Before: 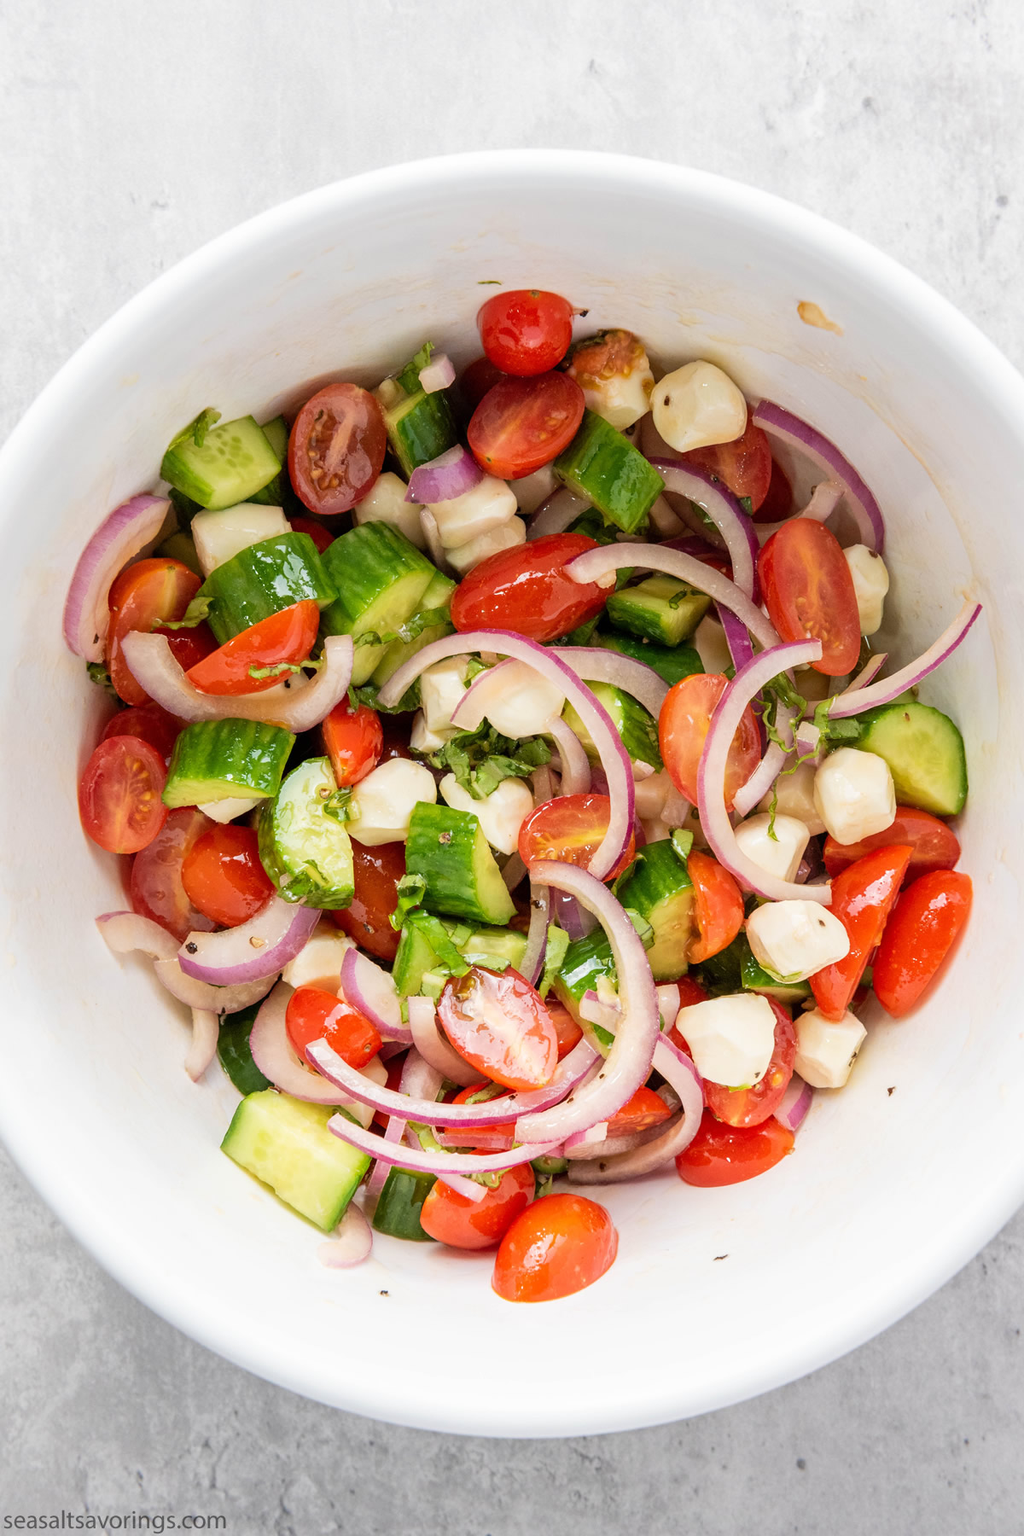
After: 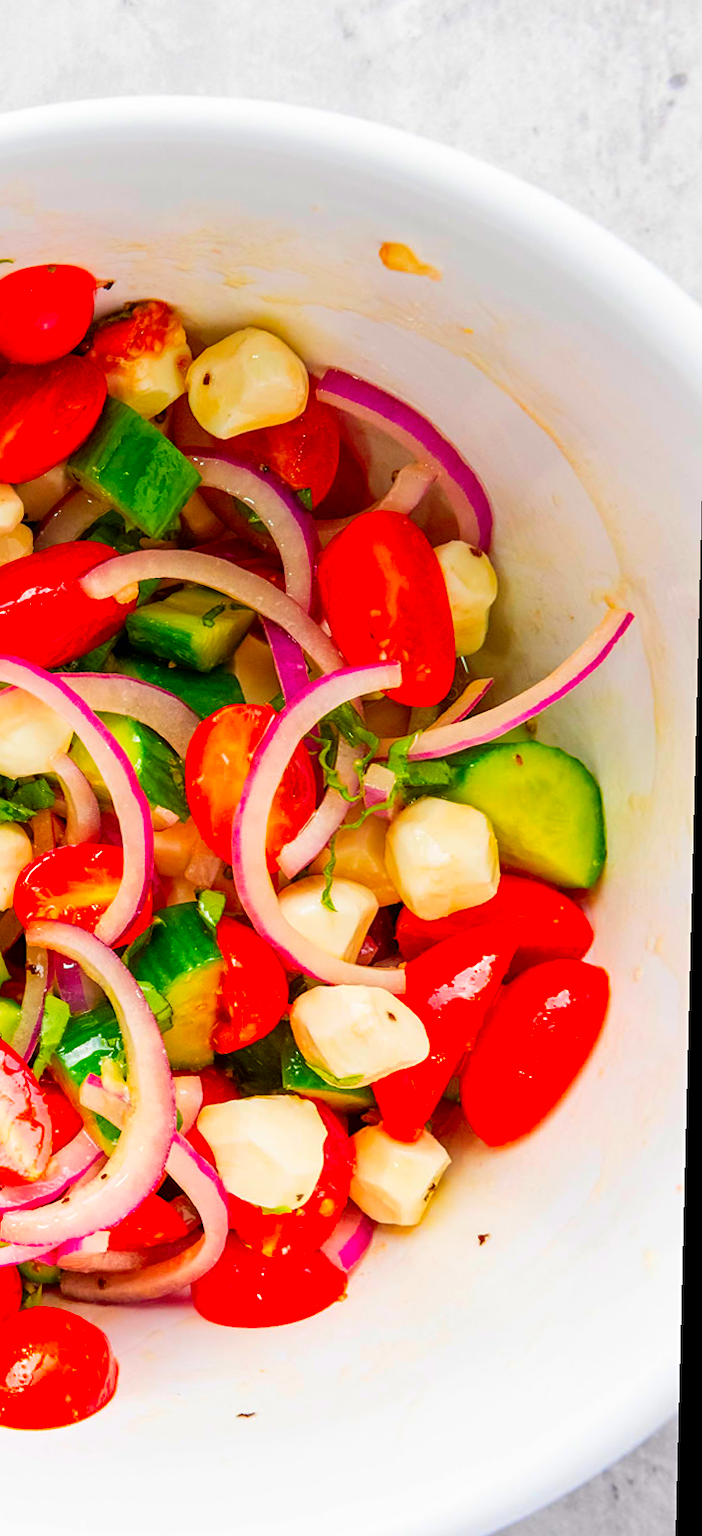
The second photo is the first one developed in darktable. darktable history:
color correction: saturation 2.15
sharpen: amount 0.2
crop: left 41.402%
rotate and perspective: rotation 1.69°, lens shift (vertical) -0.023, lens shift (horizontal) -0.291, crop left 0.025, crop right 0.988, crop top 0.092, crop bottom 0.842
